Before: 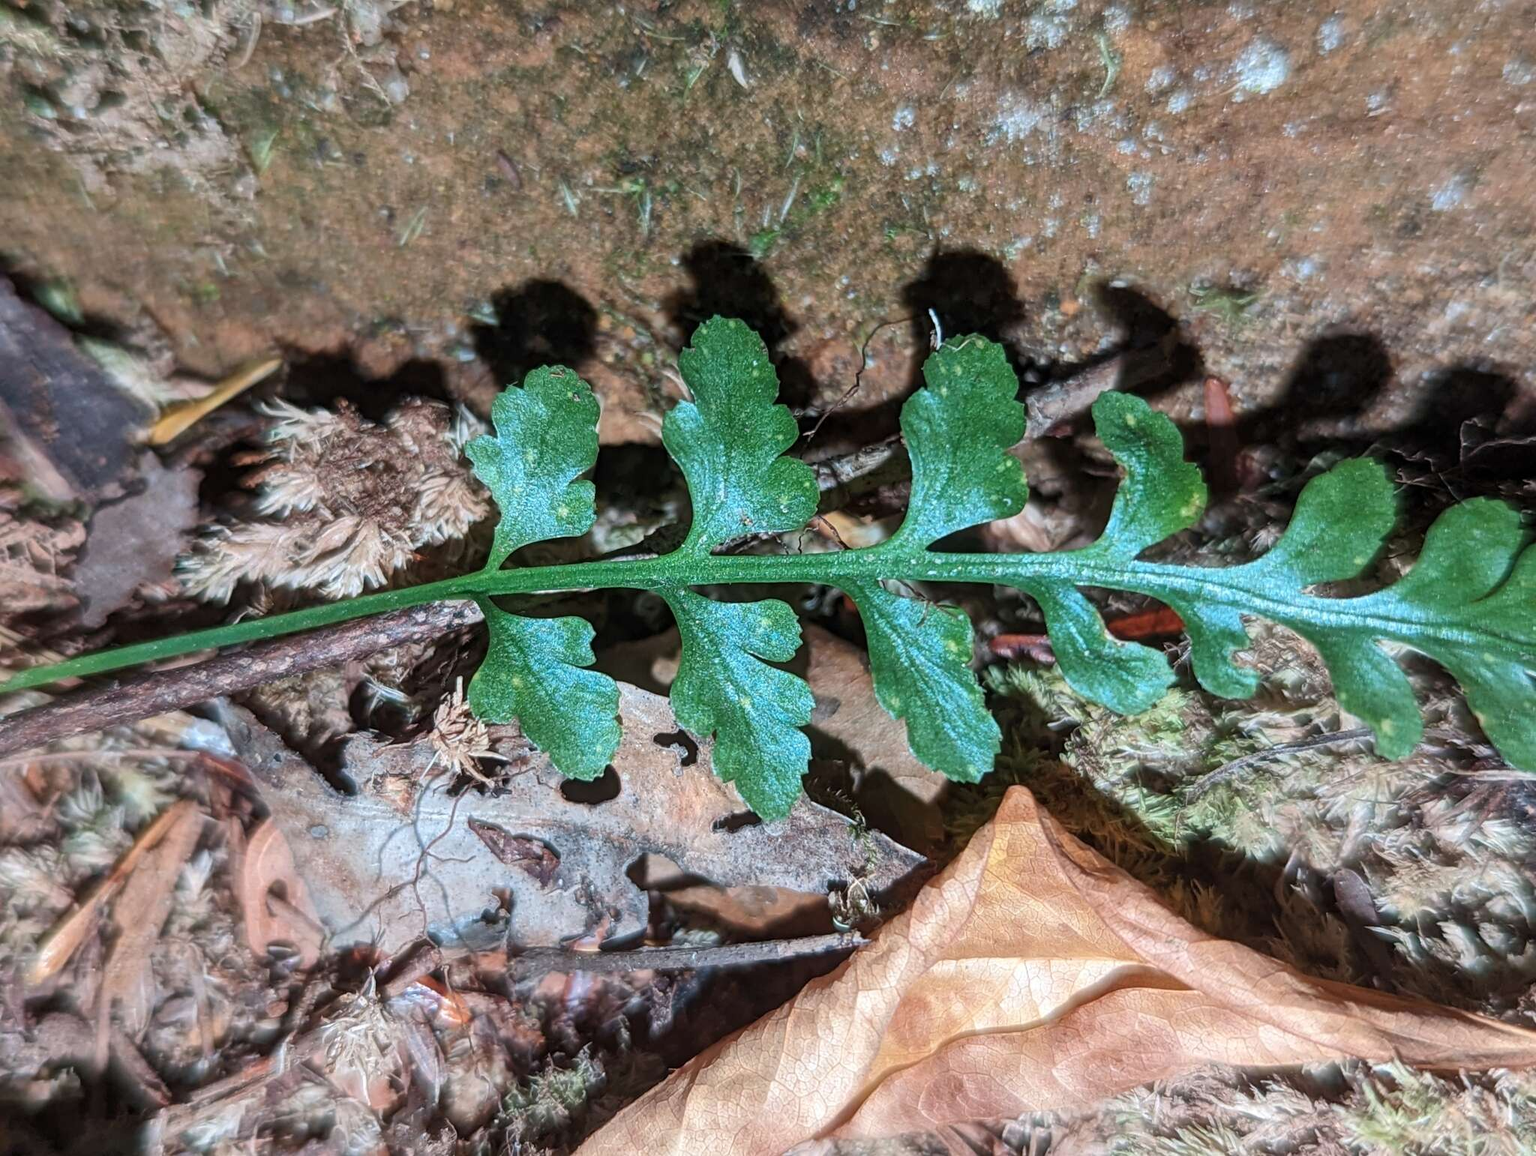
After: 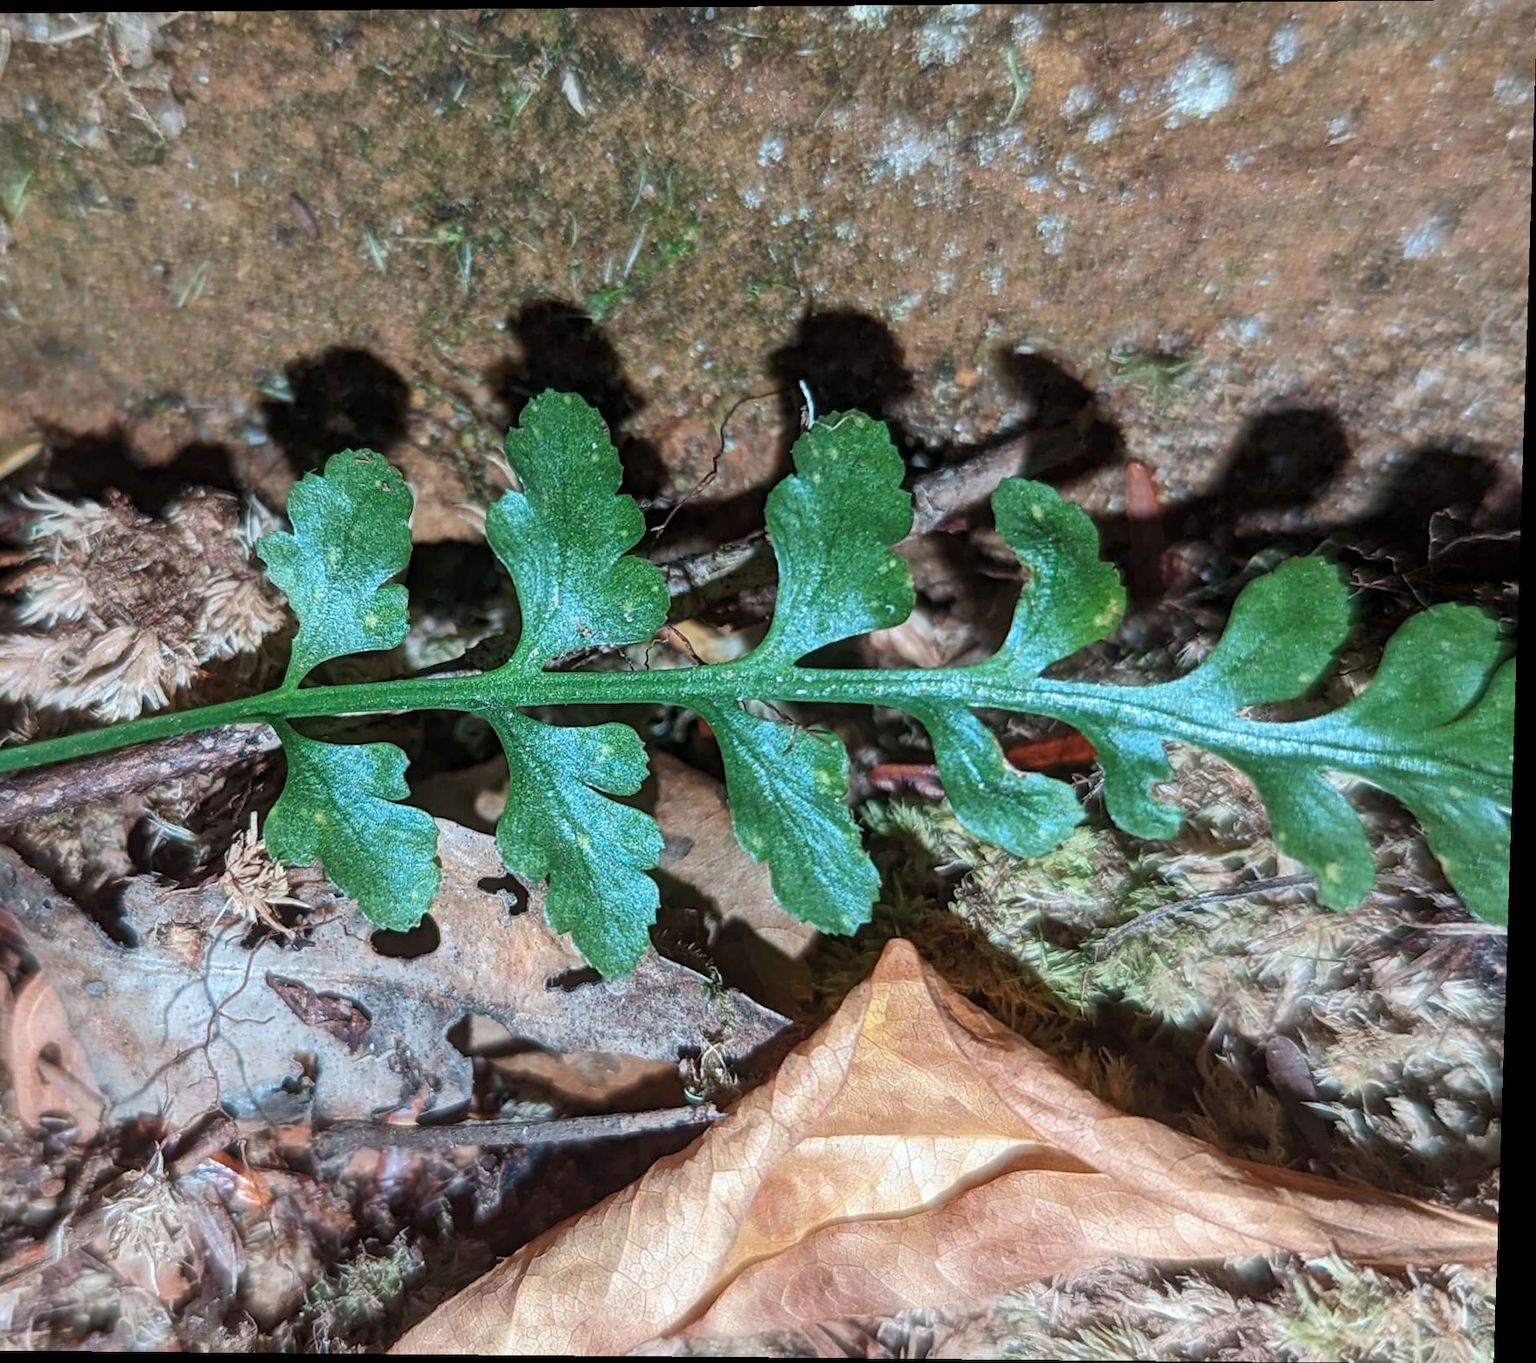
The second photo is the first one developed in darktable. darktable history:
rotate and perspective: lens shift (vertical) 0.048, lens shift (horizontal) -0.024, automatic cropping off
crop: left 16.145%
white balance: red 0.978, blue 0.999
